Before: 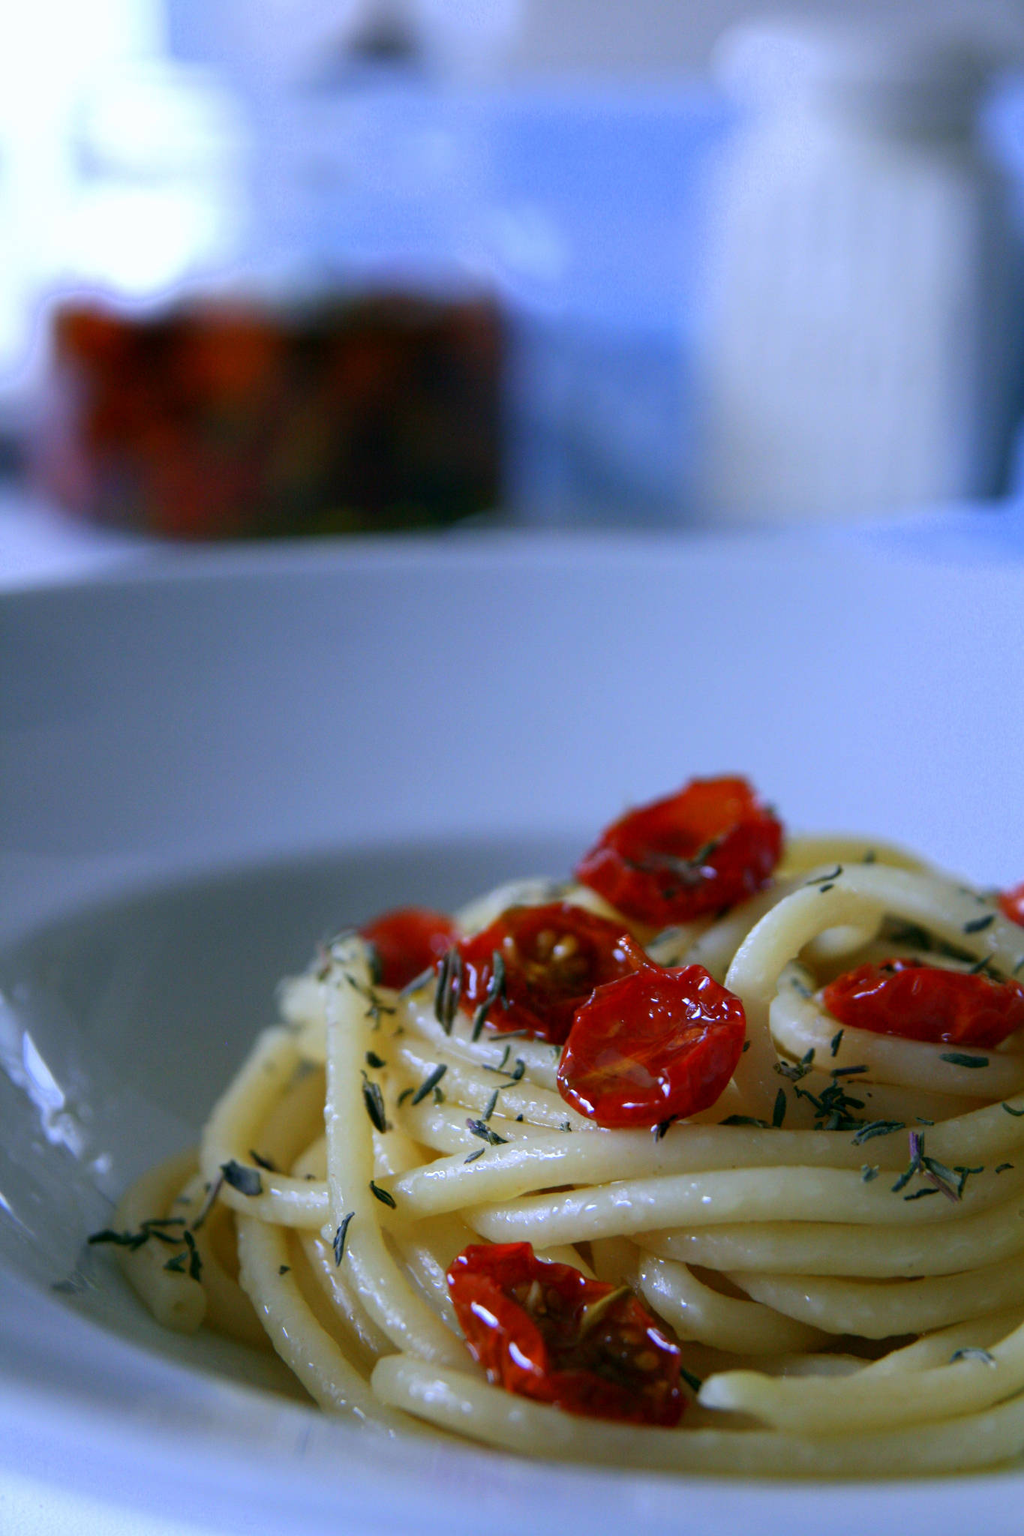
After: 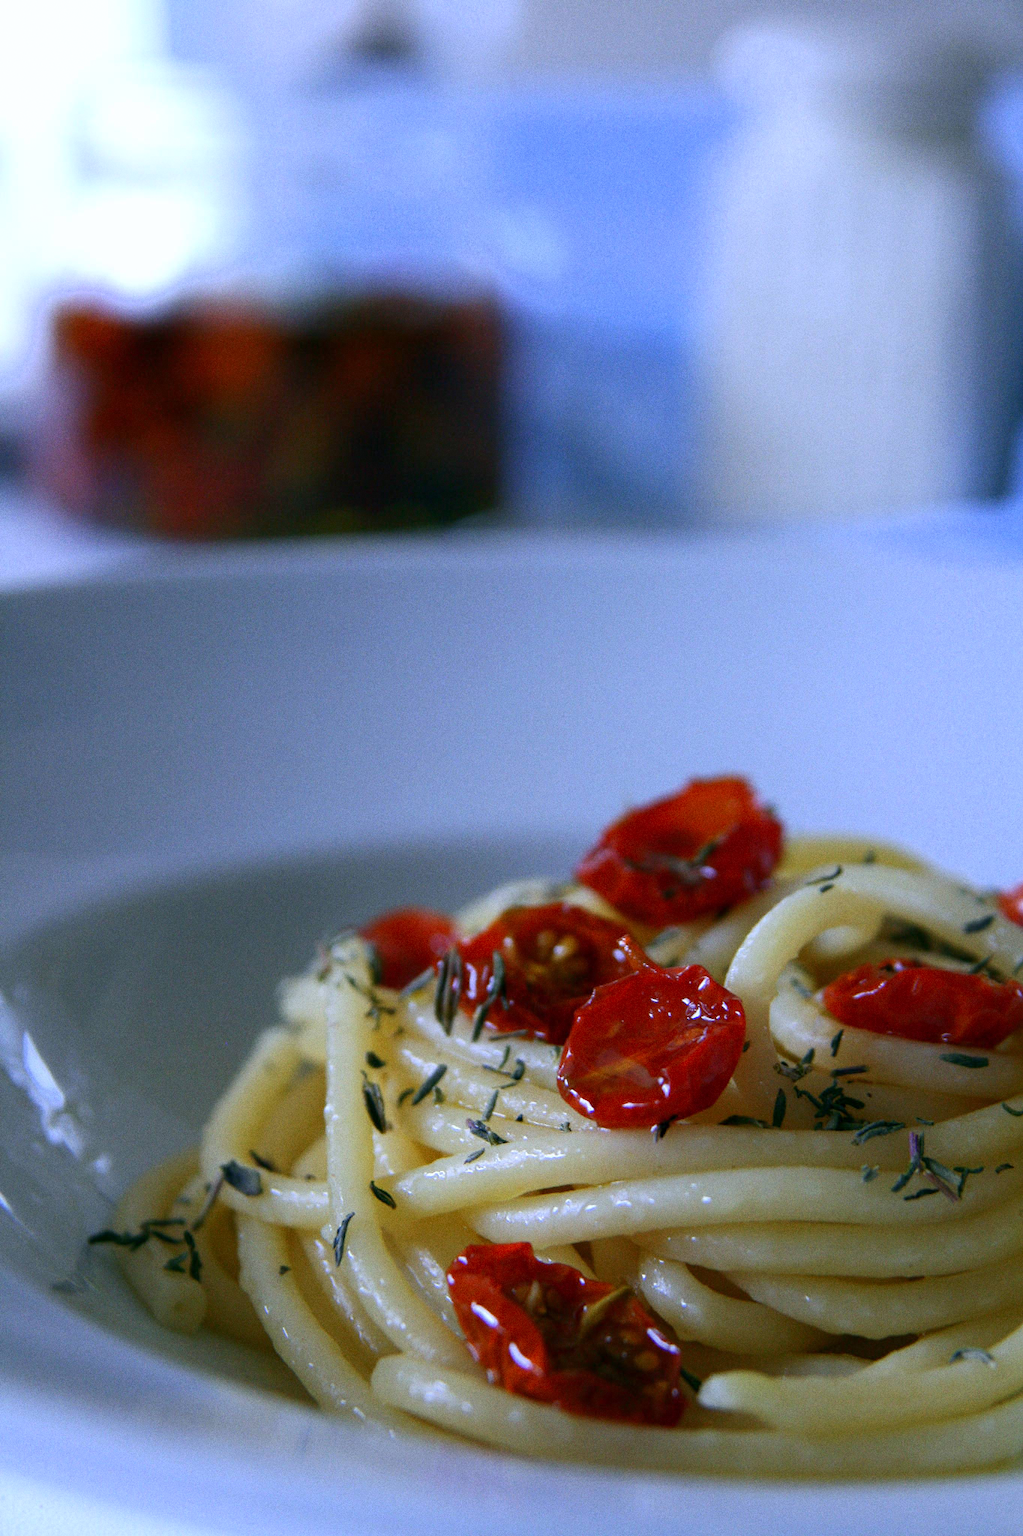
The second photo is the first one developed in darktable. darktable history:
shadows and highlights: radius 93.07, shadows -14.46, white point adjustment 0.23, highlights 31.48, compress 48.23%, highlights color adjustment 52.79%, soften with gaussian
grain: coarseness 0.47 ISO
